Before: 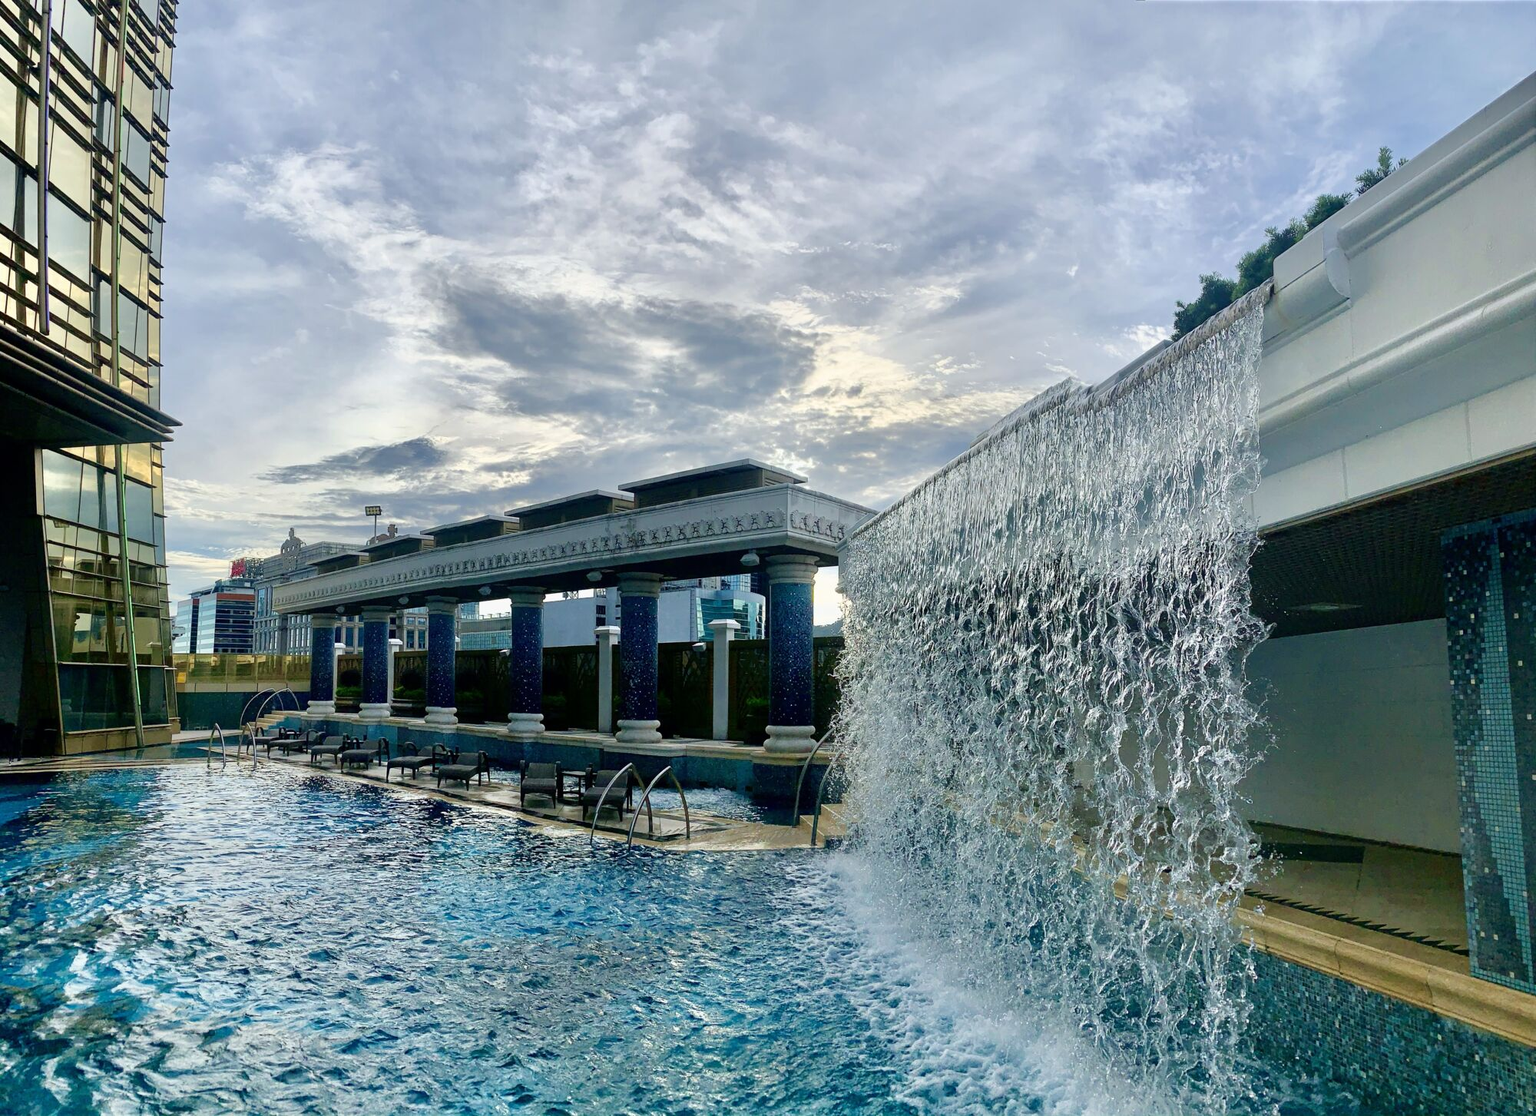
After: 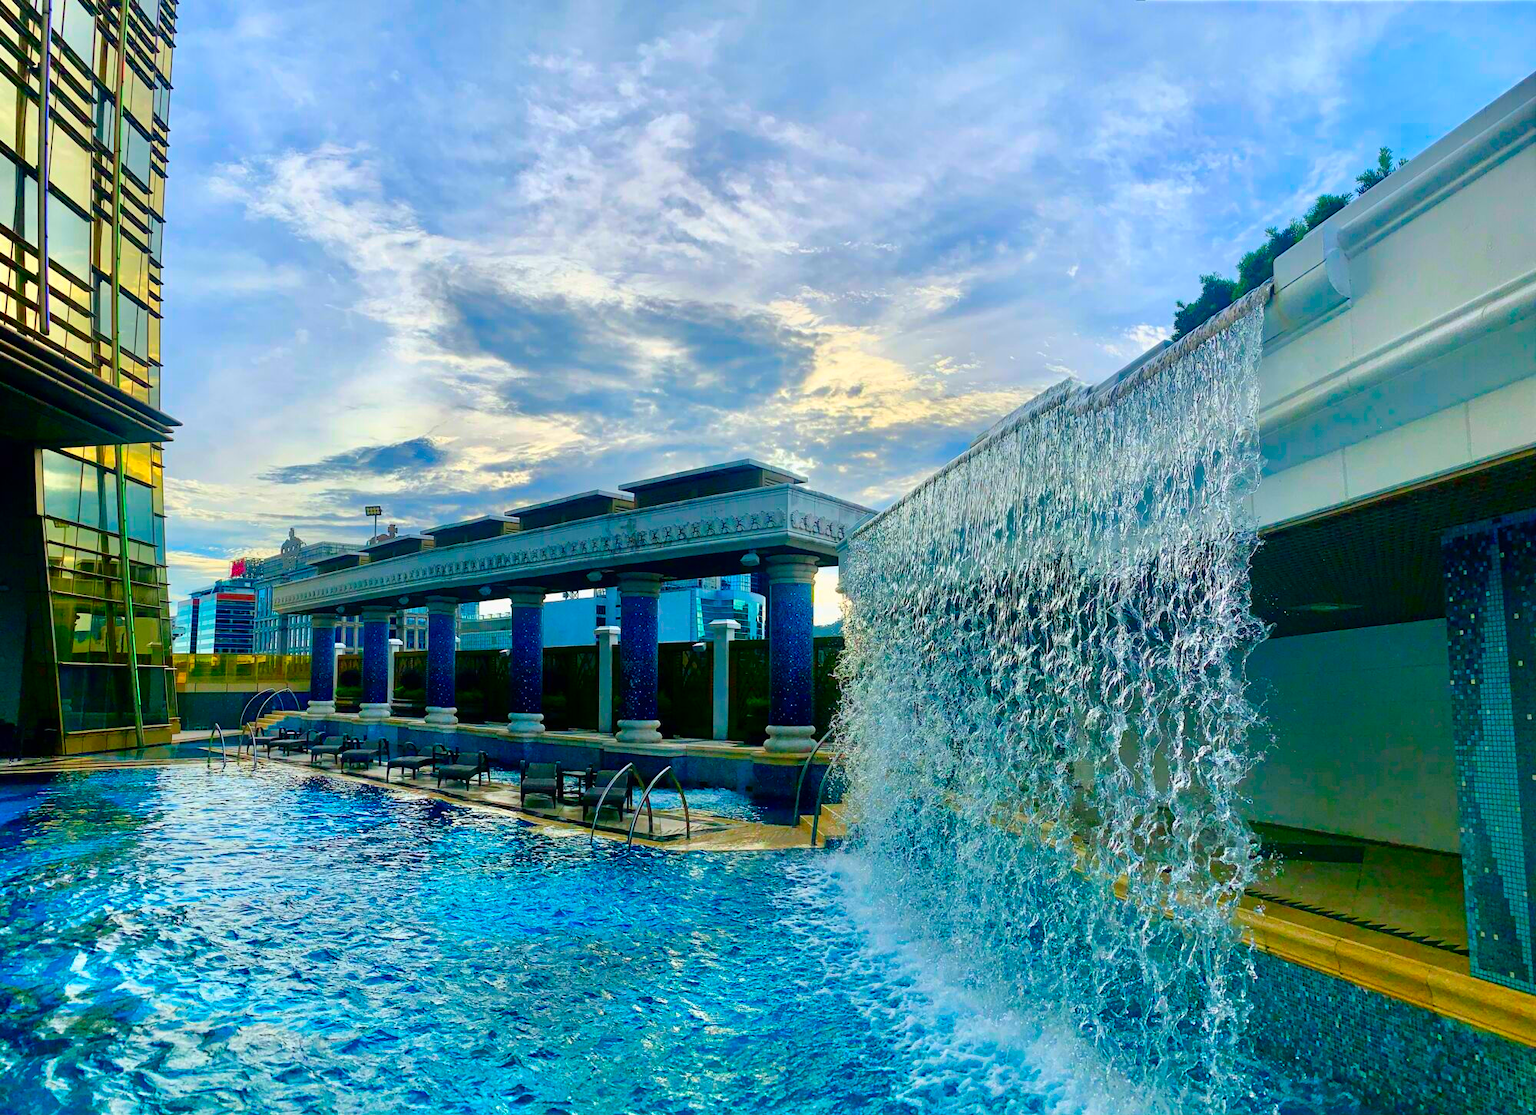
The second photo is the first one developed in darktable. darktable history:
color correction: highlights b* -0.037, saturation 2.21
